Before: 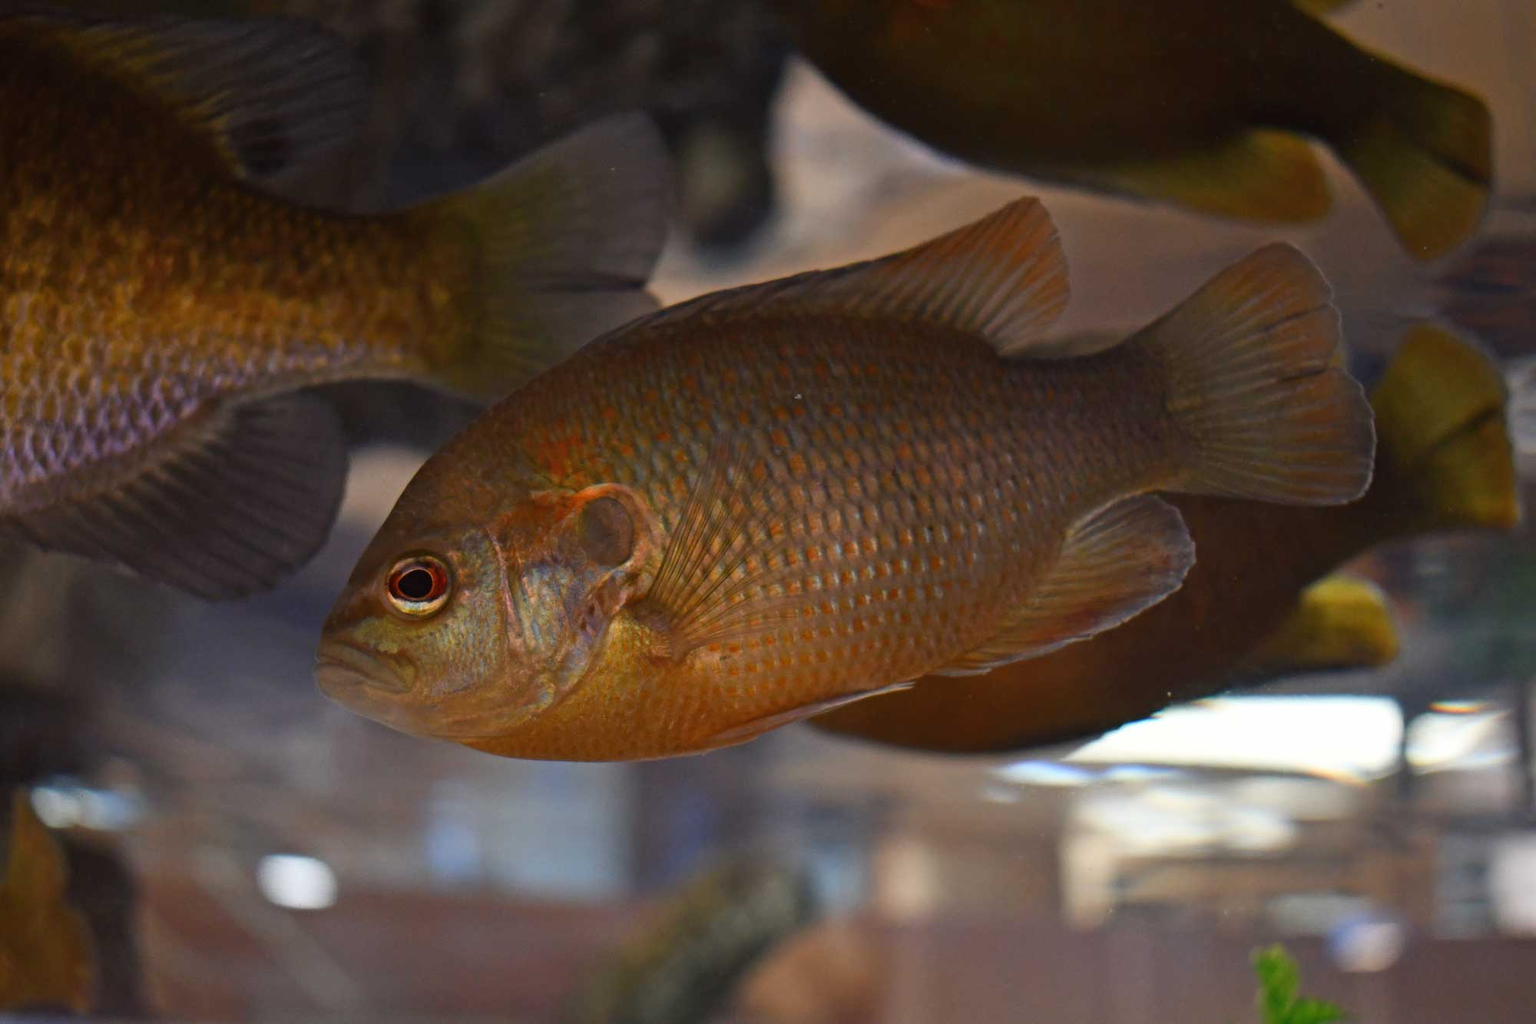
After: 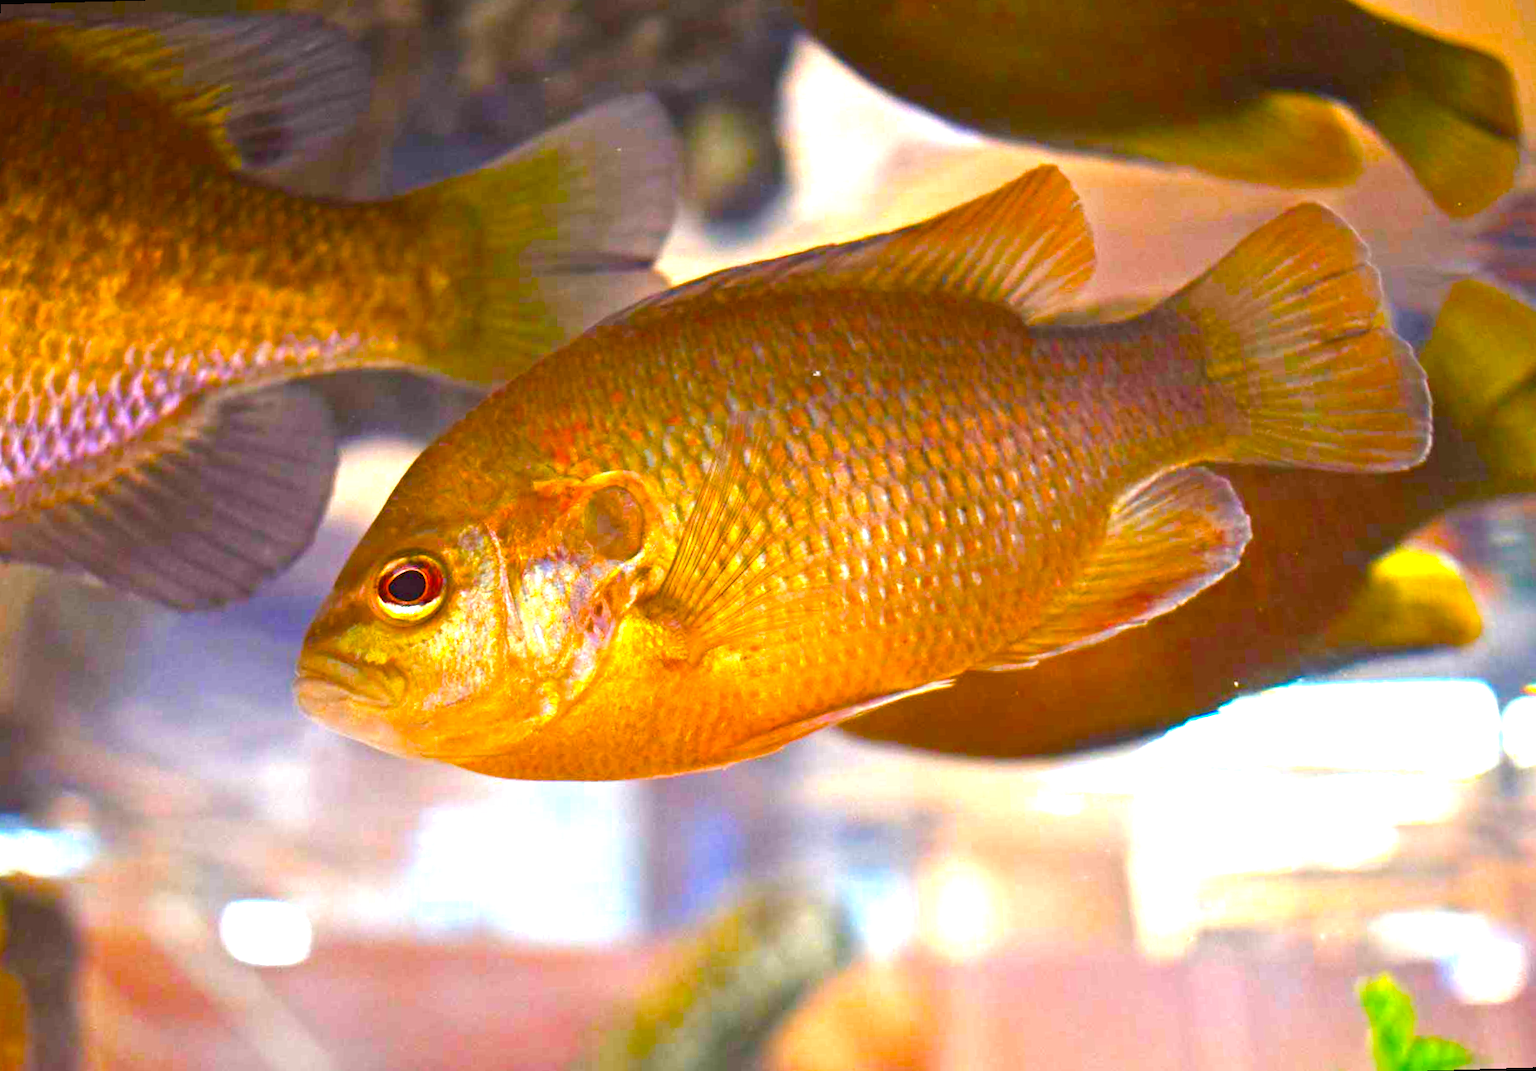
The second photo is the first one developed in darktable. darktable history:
exposure: black level correction 0, exposure 2 EV, compensate highlight preservation false
color balance rgb: linear chroma grading › shadows 10%, linear chroma grading › highlights 10%, linear chroma grading › global chroma 15%, linear chroma grading › mid-tones 15%, perceptual saturation grading › global saturation 40%, perceptual saturation grading › highlights -25%, perceptual saturation grading › mid-tones 35%, perceptual saturation grading › shadows 35%, perceptual brilliance grading › global brilliance 11.29%, global vibrance 11.29%
rotate and perspective: rotation -1.68°, lens shift (vertical) -0.146, crop left 0.049, crop right 0.912, crop top 0.032, crop bottom 0.96
